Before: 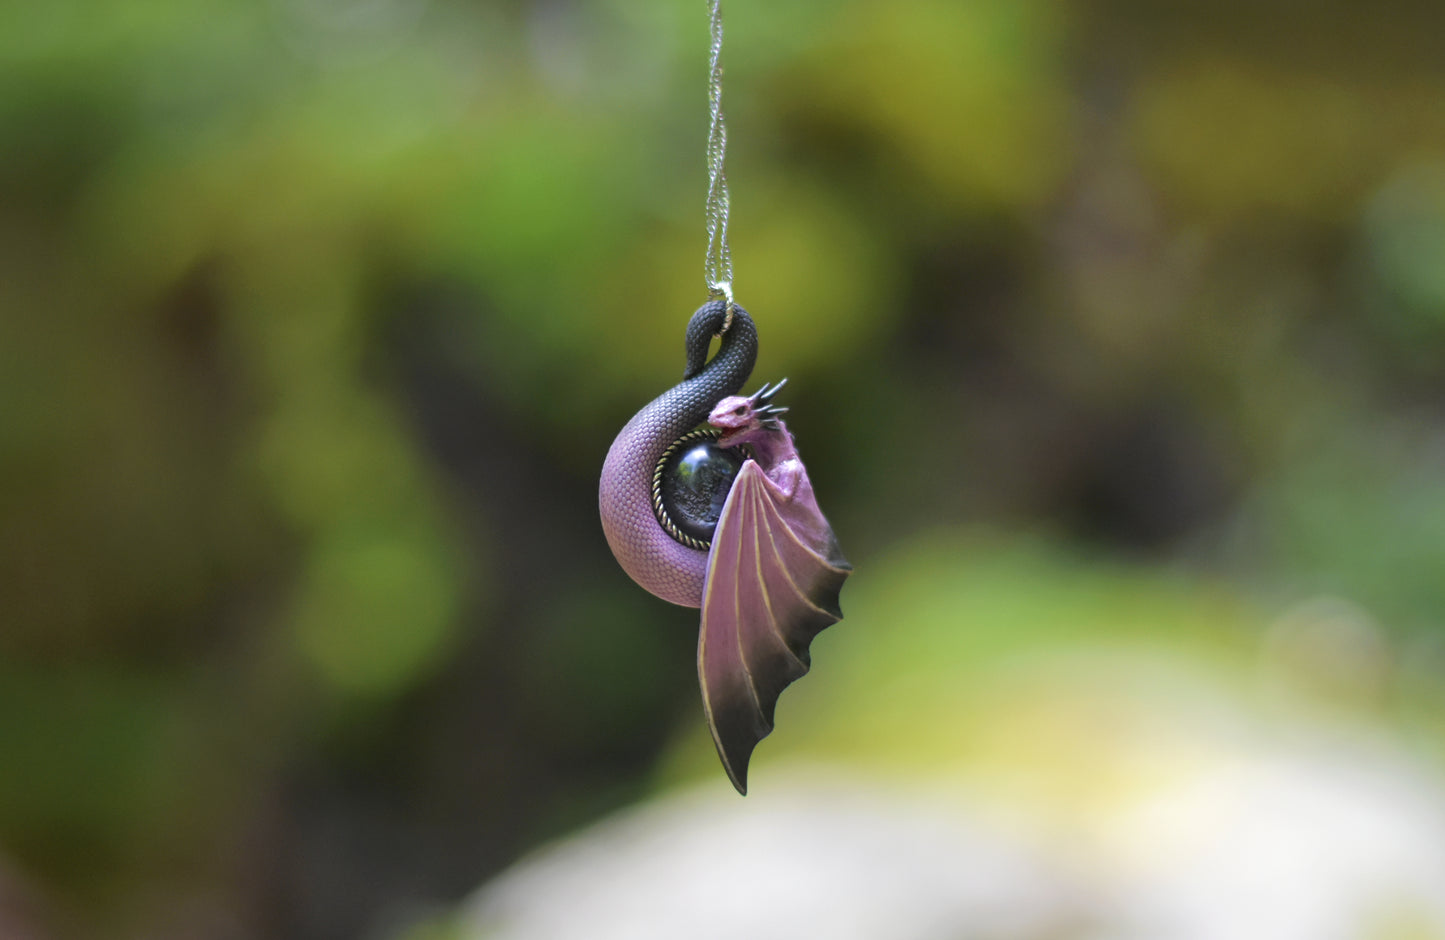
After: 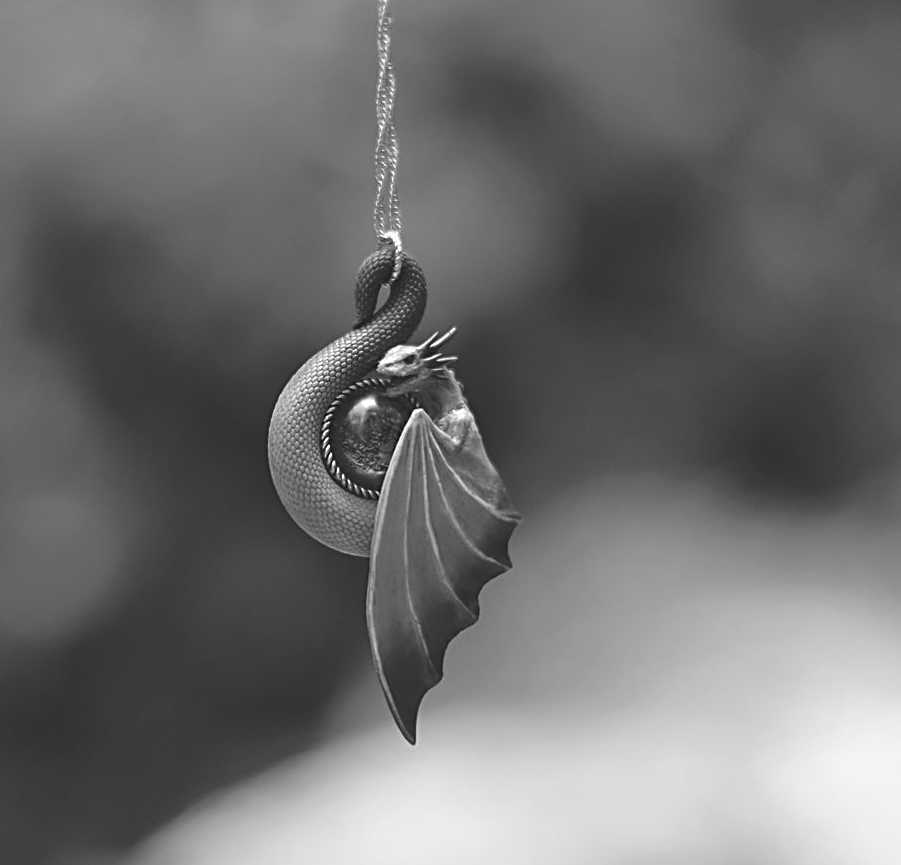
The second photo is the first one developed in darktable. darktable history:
crop and rotate: left 22.918%, top 5.629%, right 14.711%, bottom 2.247%
sharpen: radius 2.531, amount 0.628
exposure: black level correction -0.015, compensate highlight preservation false
monochrome: a -11.7, b 1.62, size 0.5, highlights 0.38
